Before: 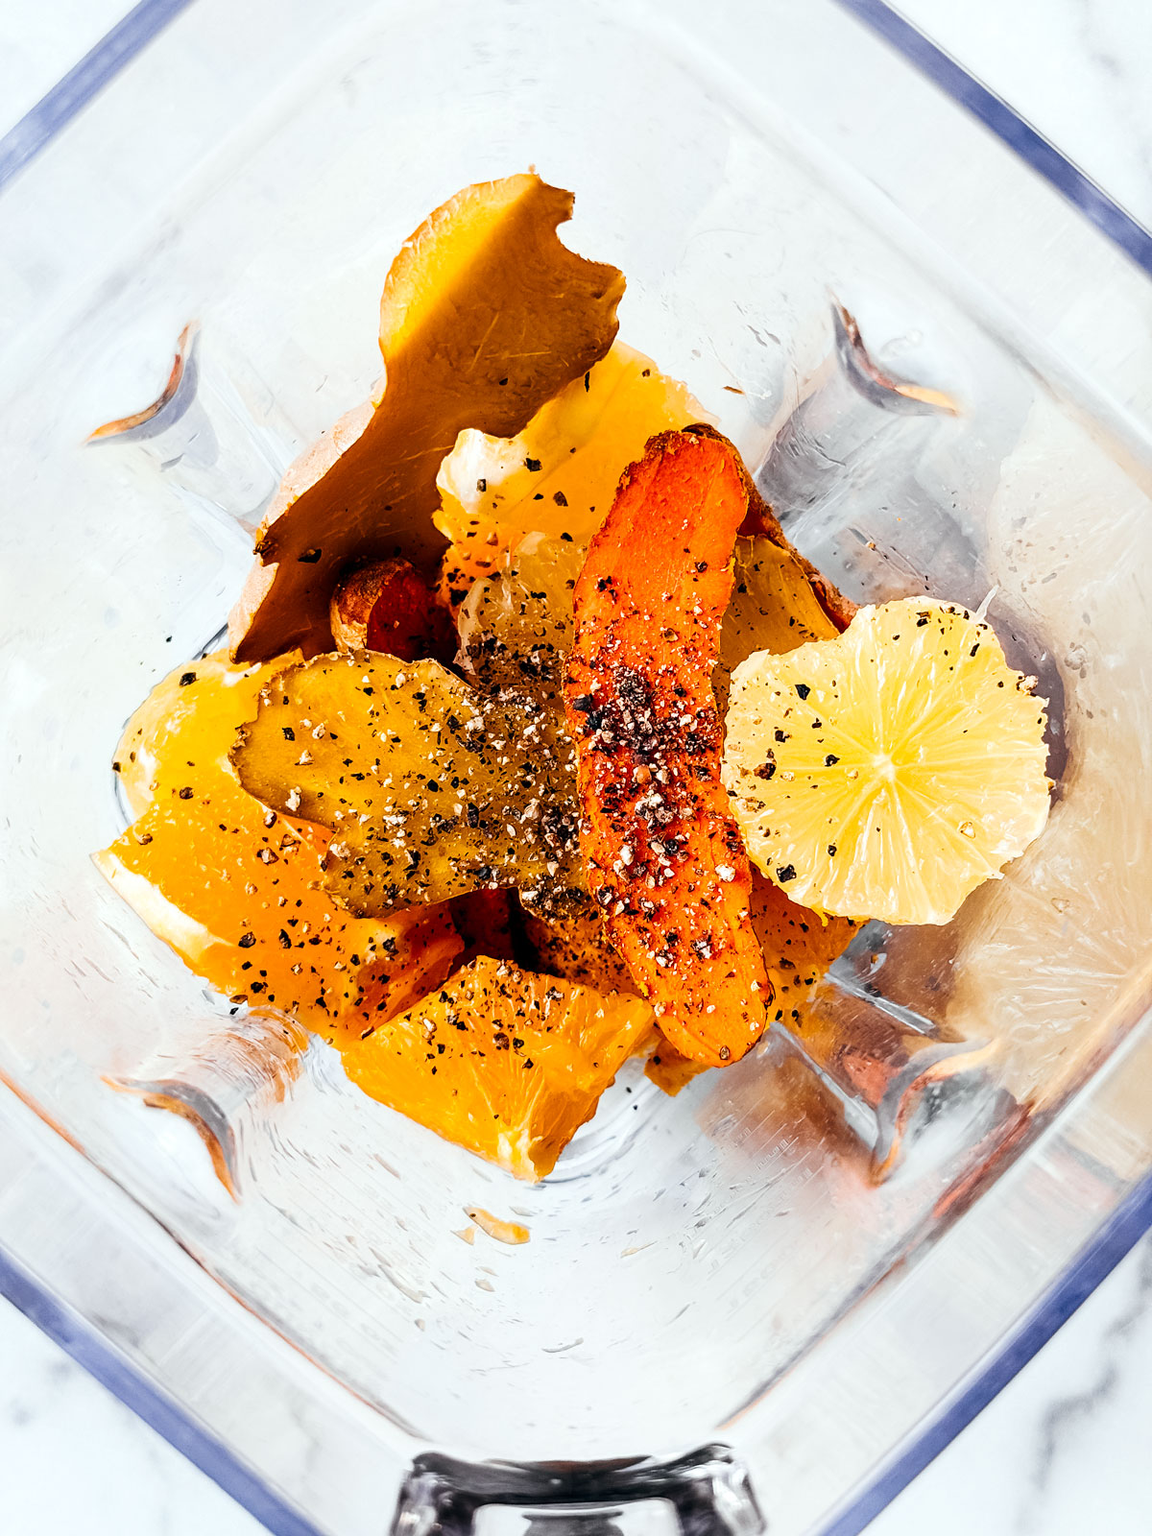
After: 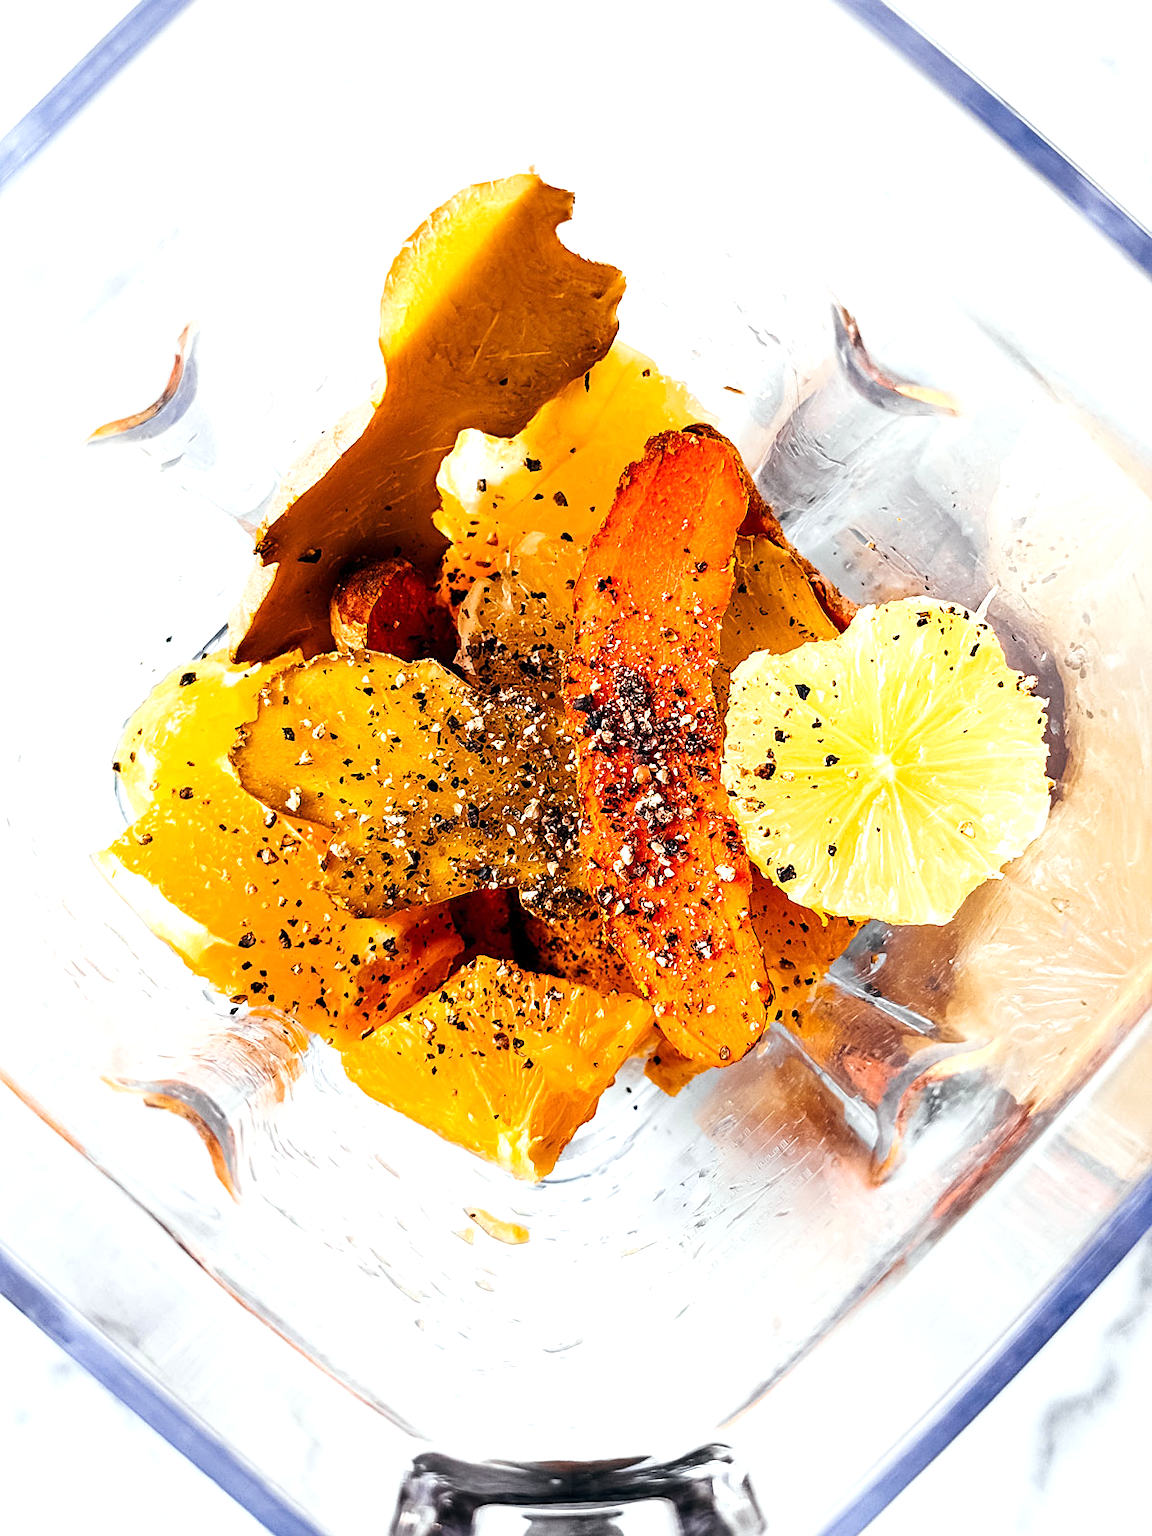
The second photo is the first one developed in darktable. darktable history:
exposure: exposure 0.376 EV, compensate highlight preservation false
sharpen: amount 0.2
